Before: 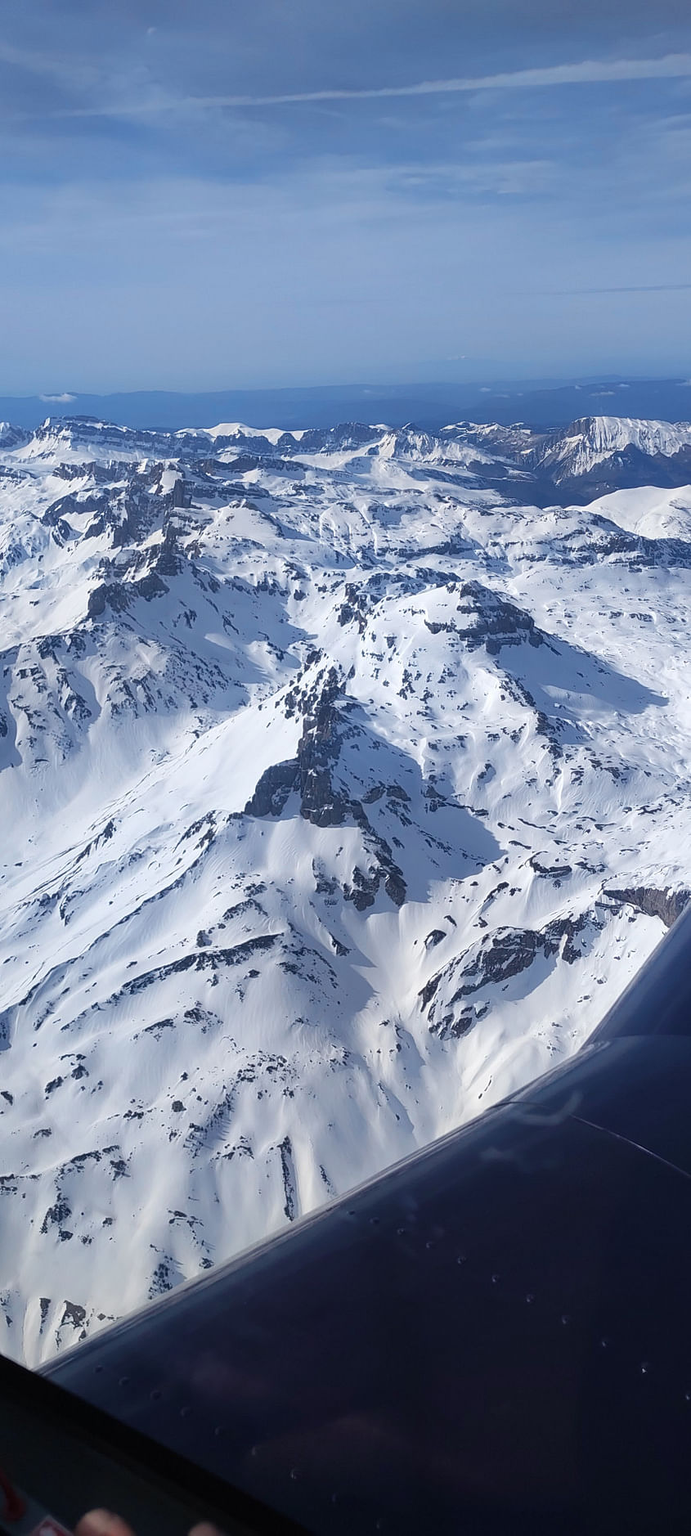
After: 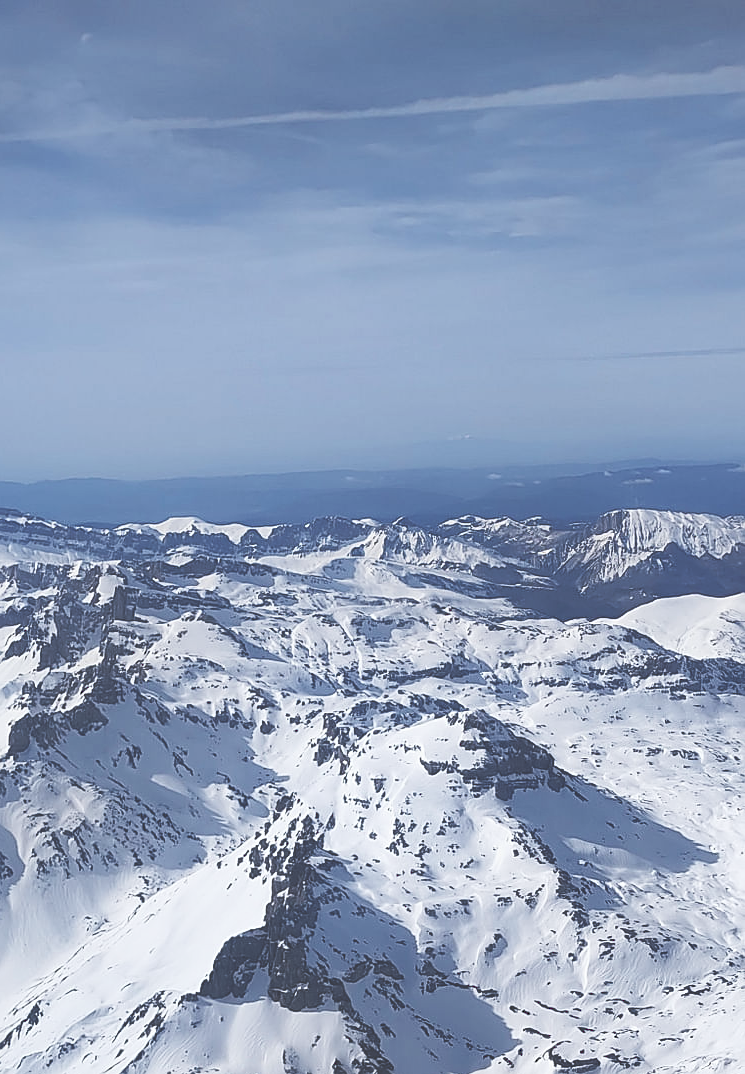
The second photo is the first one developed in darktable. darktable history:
contrast brightness saturation: contrast 0.1, saturation -0.36
shadows and highlights: shadows 29.32, highlights -29.32, low approximation 0.01, soften with gaussian
sharpen: on, module defaults
tone curve: curves: ch0 [(0, 0) (0.003, 0.224) (0.011, 0.229) (0.025, 0.234) (0.044, 0.242) (0.069, 0.249) (0.1, 0.256) (0.136, 0.265) (0.177, 0.285) (0.224, 0.304) (0.277, 0.337) (0.335, 0.385) (0.399, 0.435) (0.468, 0.507) (0.543, 0.59) (0.623, 0.674) (0.709, 0.763) (0.801, 0.852) (0.898, 0.931) (1, 1)], preserve colors none
contrast equalizer: octaves 7, y [[0.6 ×6], [0.55 ×6], [0 ×6], [0 ×6], [0 ×6]], mix -0.36
crop and rotate: left 11.812%, bottom 42.776%
color balance rgb: perceptual saturation grading › global saturation 25%, global vibrance 10%
